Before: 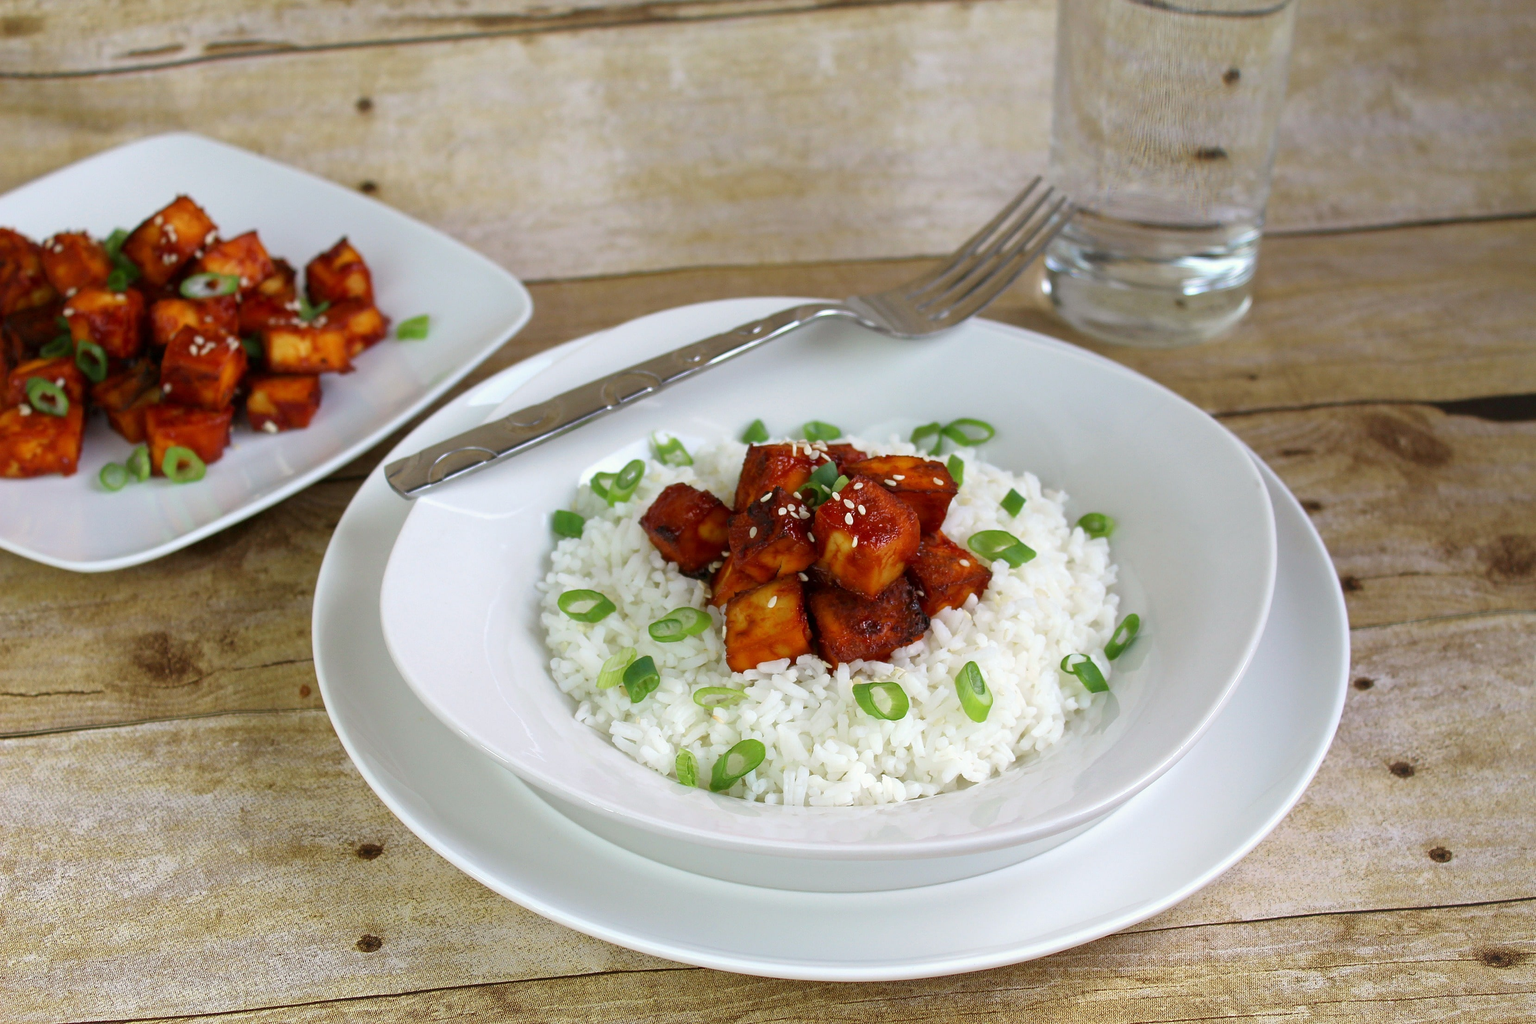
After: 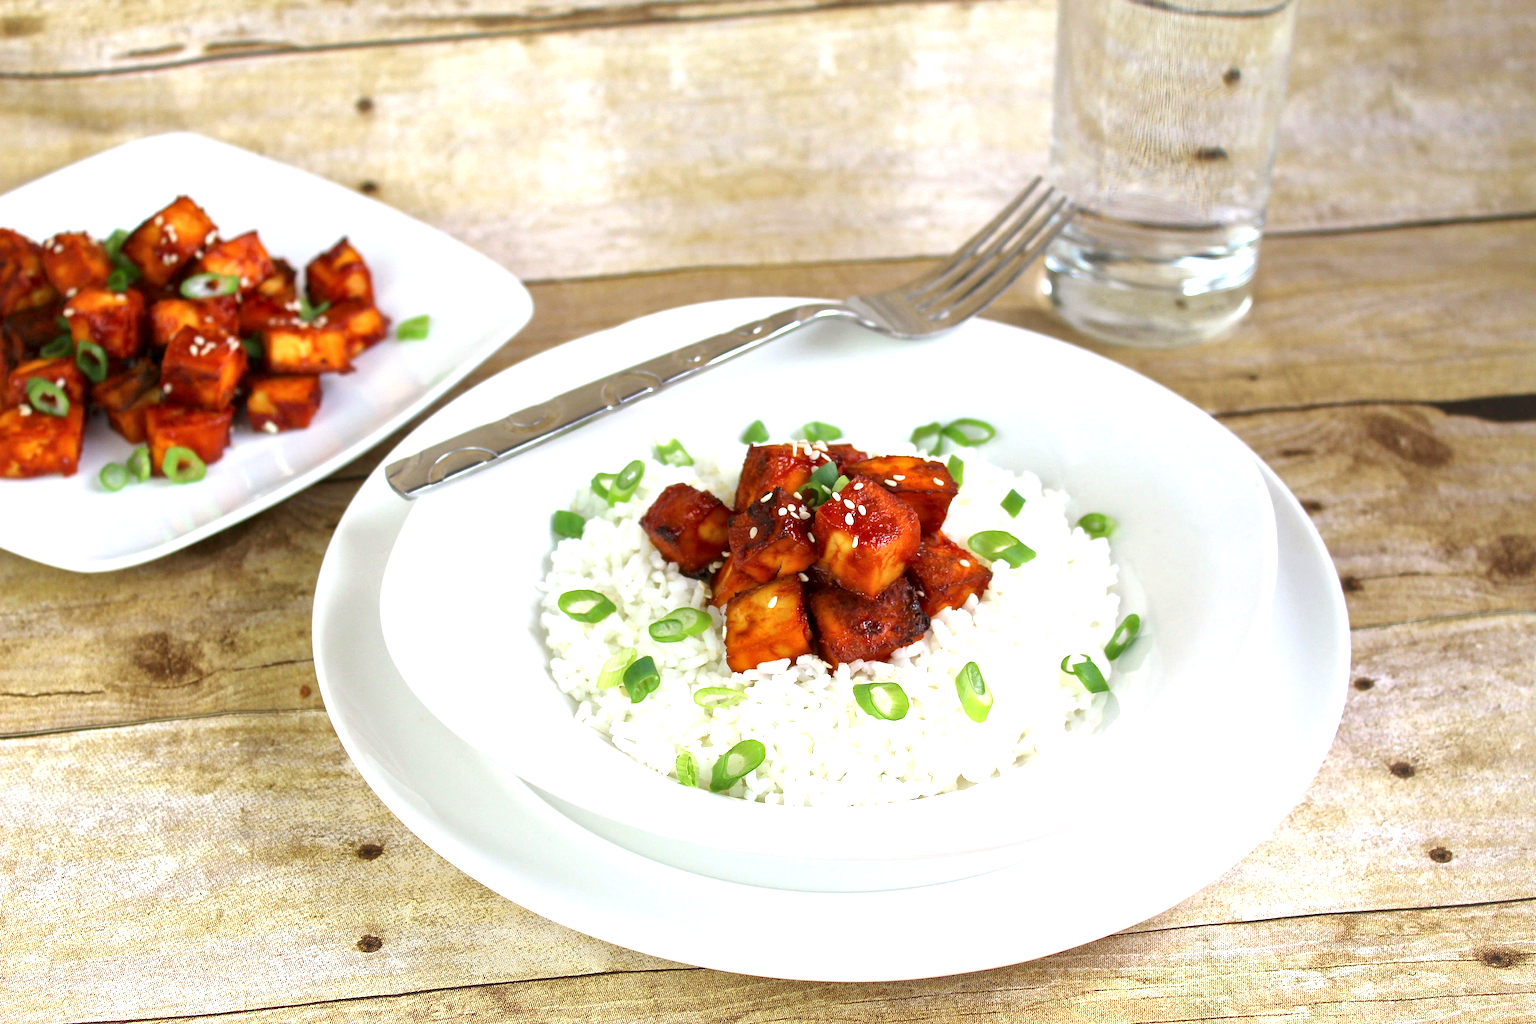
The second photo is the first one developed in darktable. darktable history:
exposure: black level correction 0, exposure 1.011 EV, compensate highlight preservation false
local contrast: mode bilateral grid, contrast 21, coarseness 51, detail 119%, midtone range 0.2
